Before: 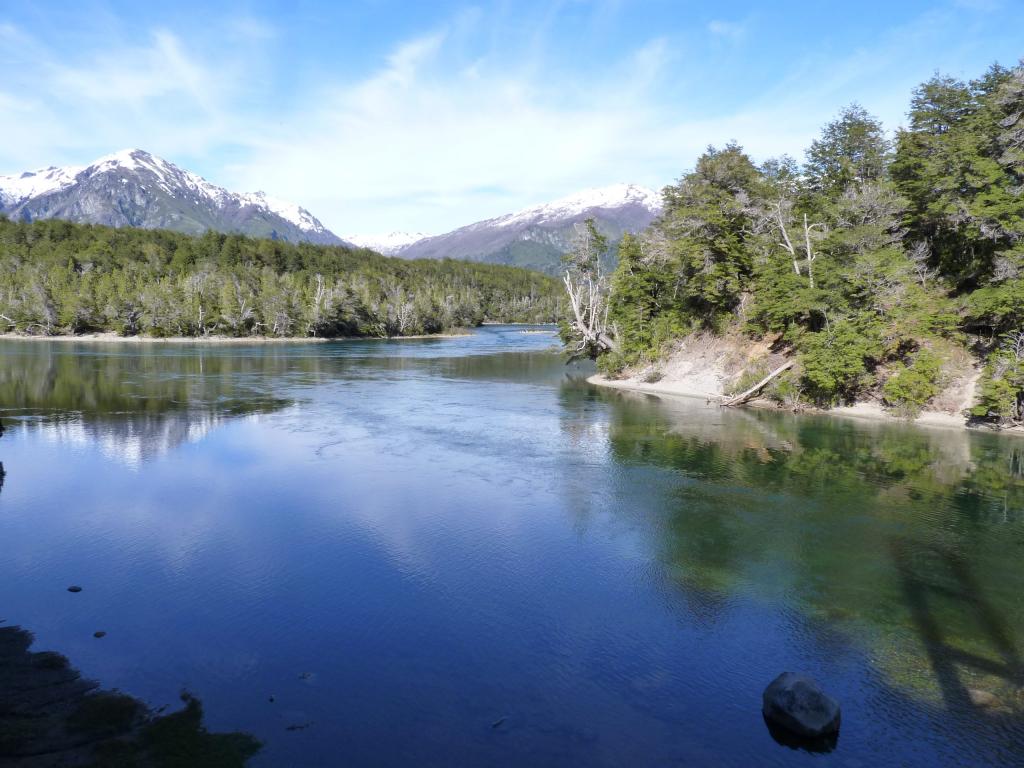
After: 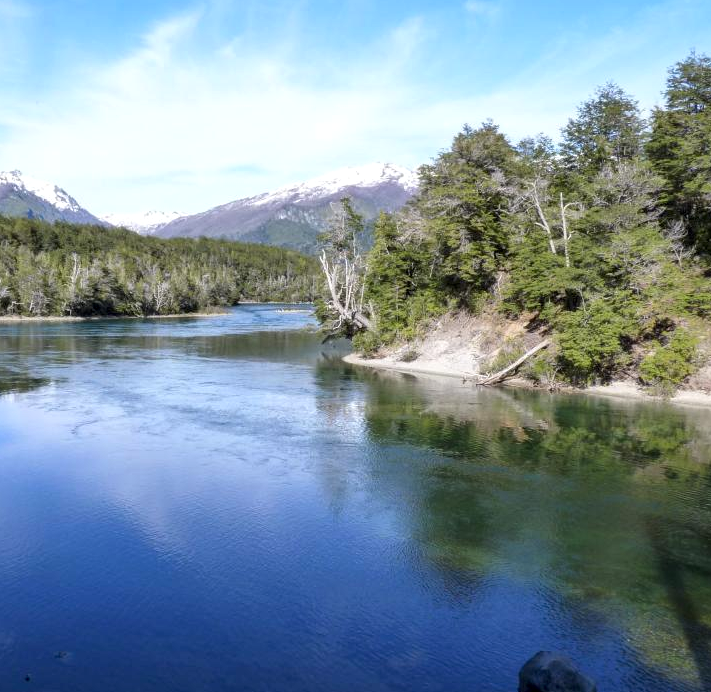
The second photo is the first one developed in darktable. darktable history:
local contrast: on, module defaults
color zones: curves: ch0 [(0.068, 0.464) (0.25, 0.5) (0.48, 0.508) (0.75, 0.536) (0.886, 0.476) (0.967, 0.456)]; ch1 [(0.066, 0.456) (0.25, 0.5) (0.616, 0.508) (0.746, 0.56) (0.934, 0.444)]
crop and rotate: left 23.889%, top 2.769%, right 6.673%, bottom 7.008%
